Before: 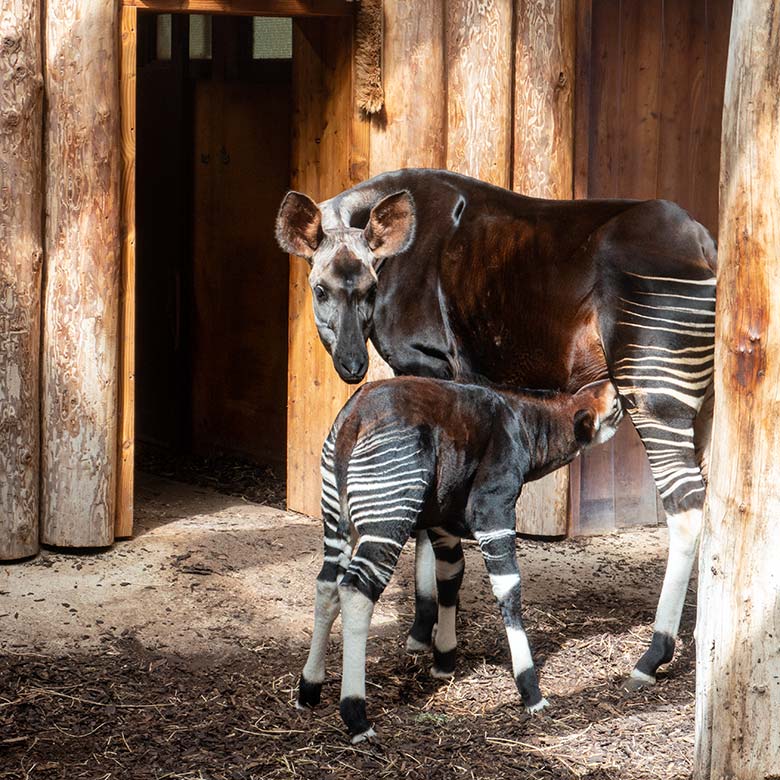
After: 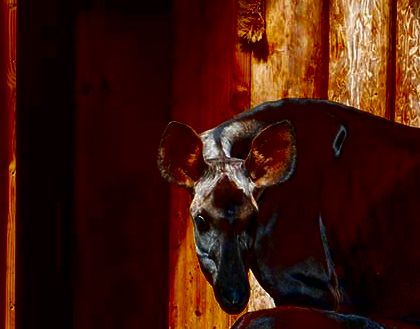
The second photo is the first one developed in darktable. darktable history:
contrast brightness saturation: brightness -1, saturation 1
crop: left 15.306%, top 9.065%, right 30.789%, bottom 48.638%
haze removal: strength 0.12, distance 0.25, compatibility mode true, adaptive false
